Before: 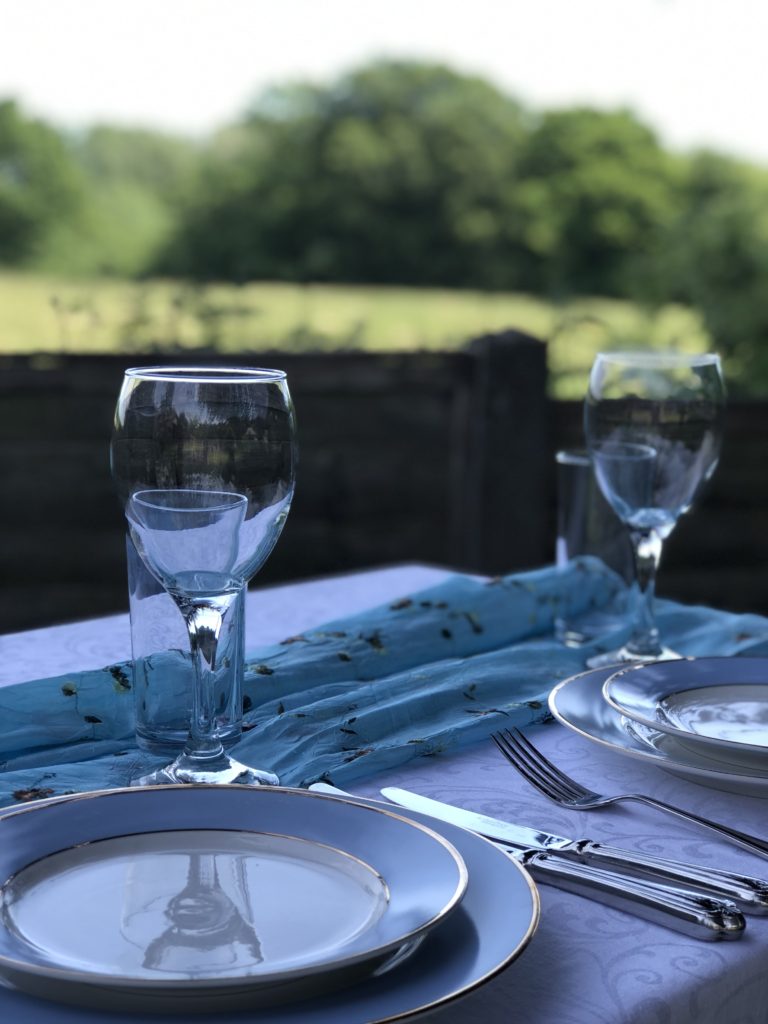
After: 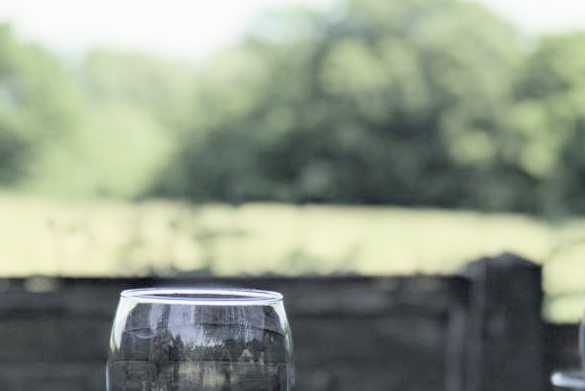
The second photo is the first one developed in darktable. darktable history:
contrast brightness saturation: brightness 0.181, saturation -0.503
haze removal: compatibility mode true, adaptive false
crop: left 0.567%, top 7.629%, right 23.239%, bottom 54.102%
filmic rgb: black relative exposure -7.65 EV, white relative exposure 4.56 EV, threshold 3.05 EV, hardness 3.61, enable highlight reconstruction true
velvia: strength 27.51%
exposure: black level correction 0, exposure 1.44 EV, compensate highlight preservation false
